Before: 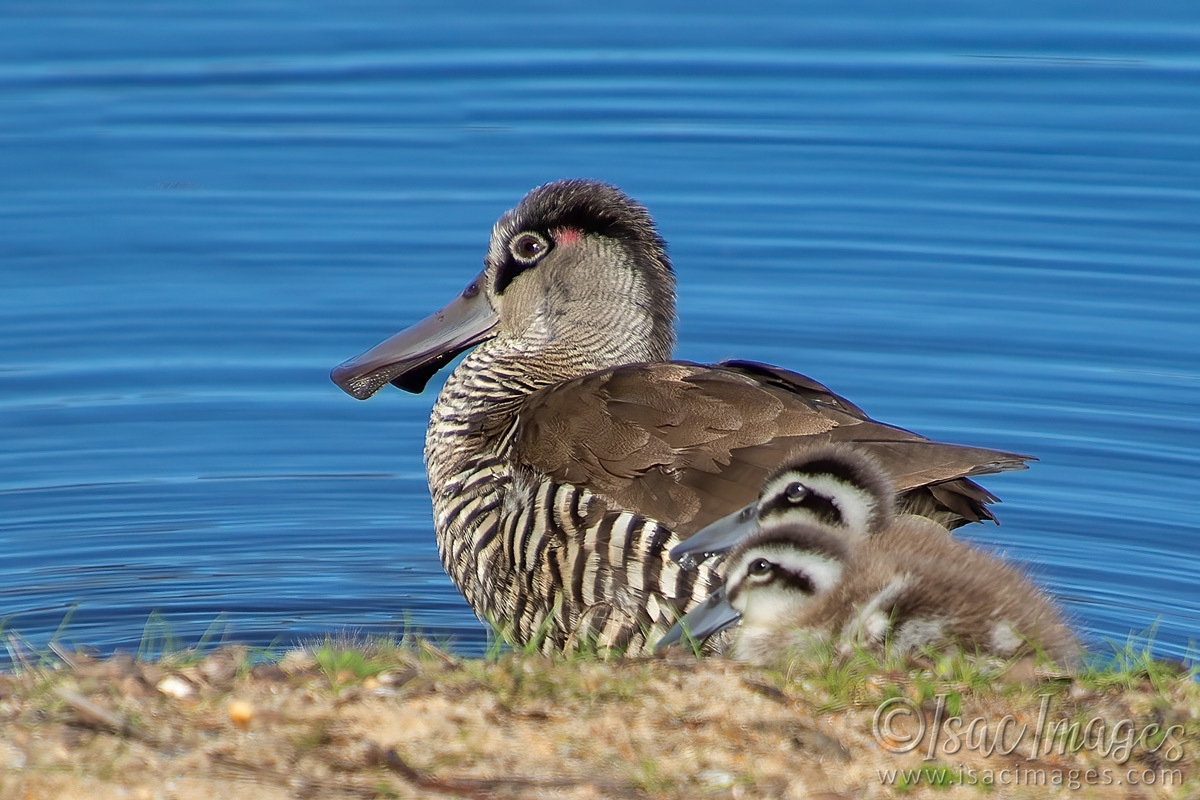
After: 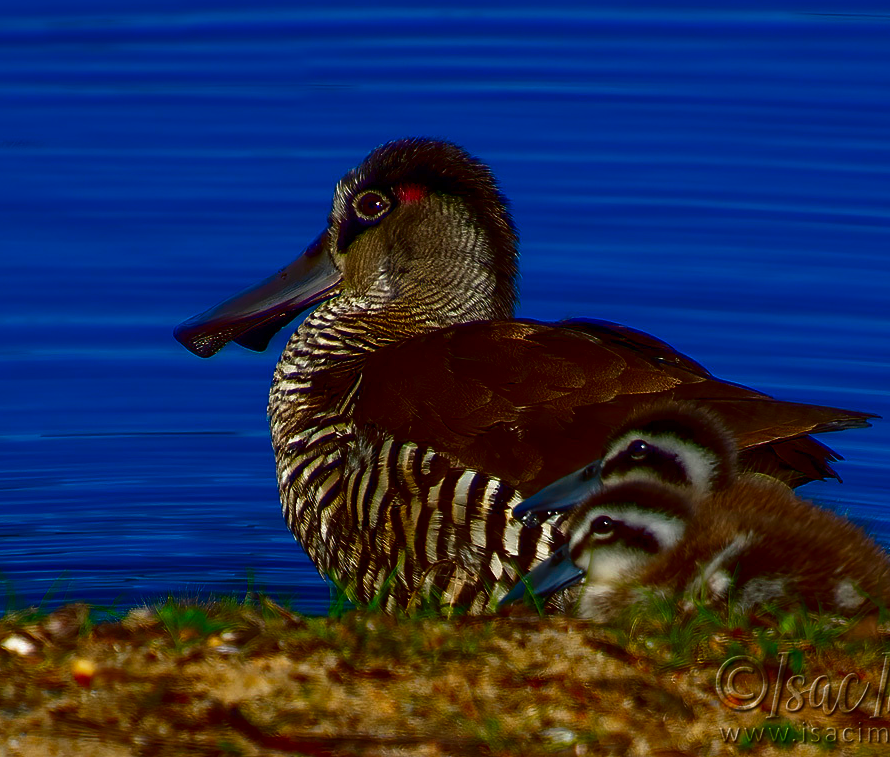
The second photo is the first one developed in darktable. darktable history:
rgb levels: preserve colors max RGB
crop and rotate: left 13.15%, top 5.251%, right 12.609%
contrast brightness saturation: brightness -1, saturation 1
